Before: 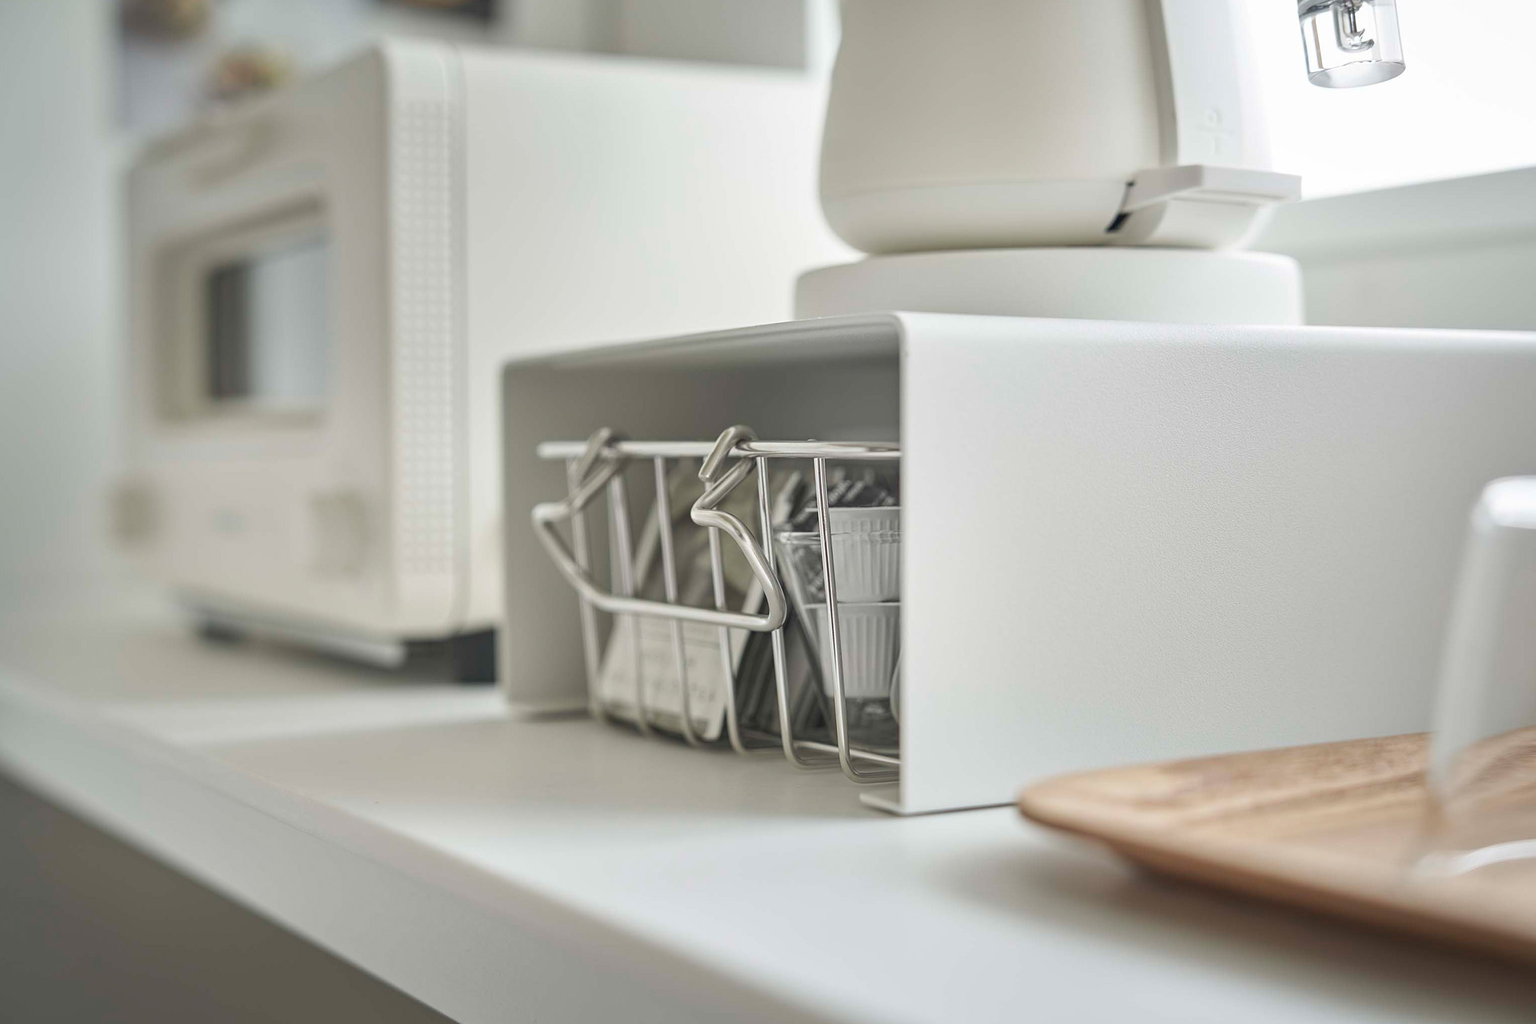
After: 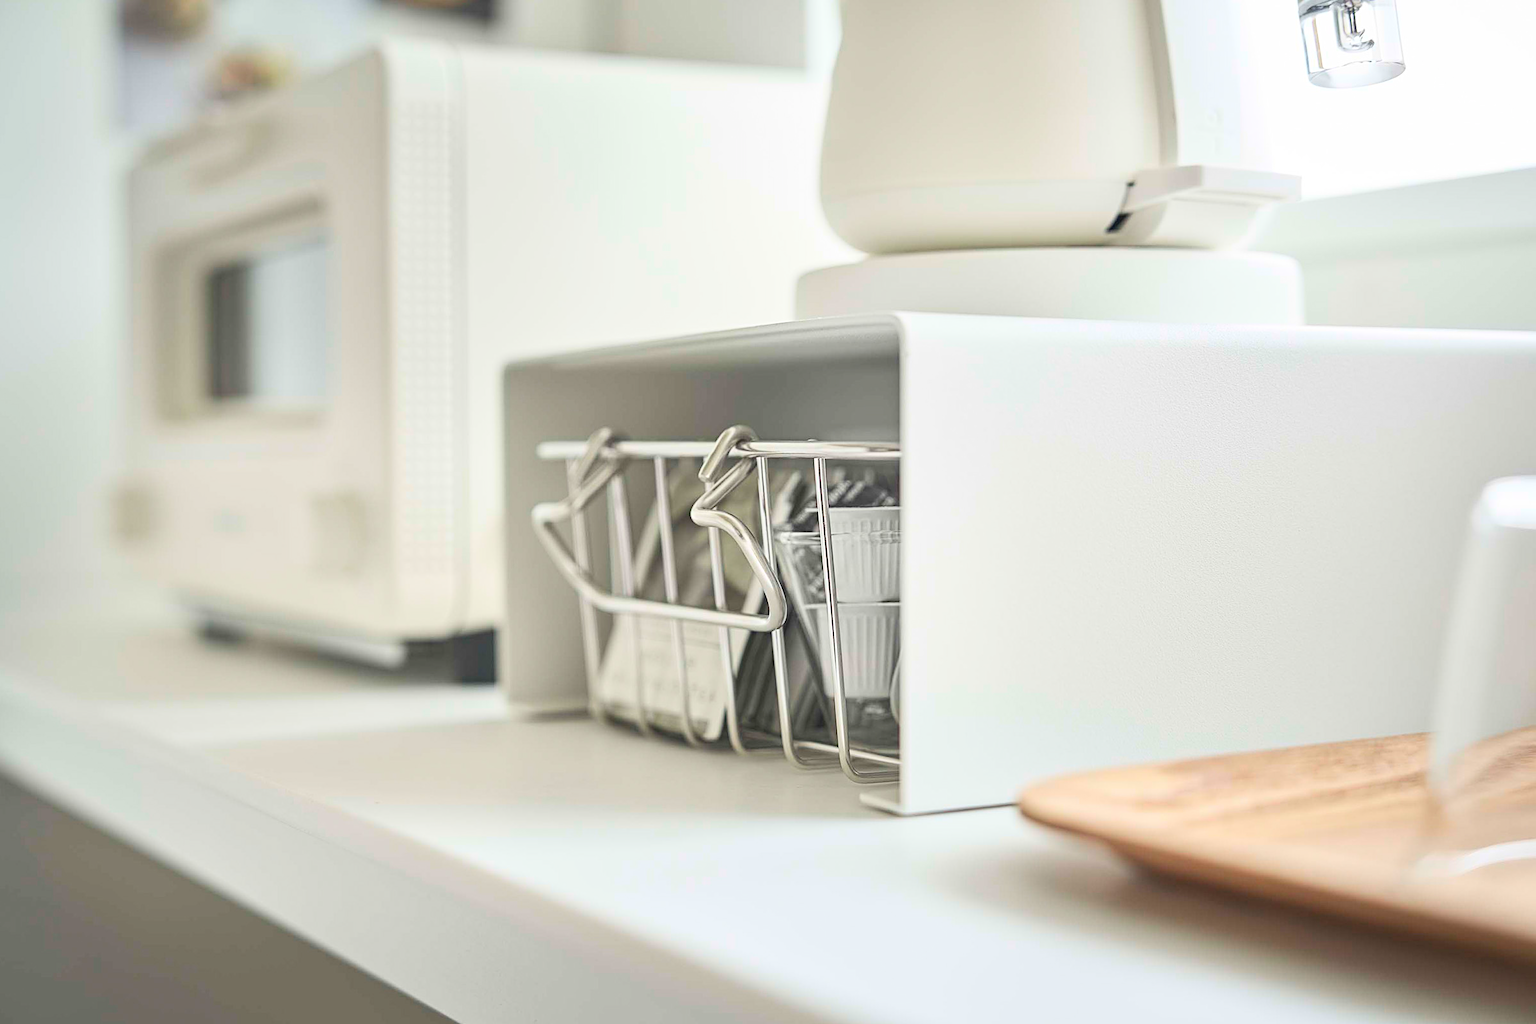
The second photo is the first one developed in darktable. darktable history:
contrast brightness saturation: contrast 0.238, brightness 0.242, saturation 0.393
sharpen: radius 2.509, amount 0.335
